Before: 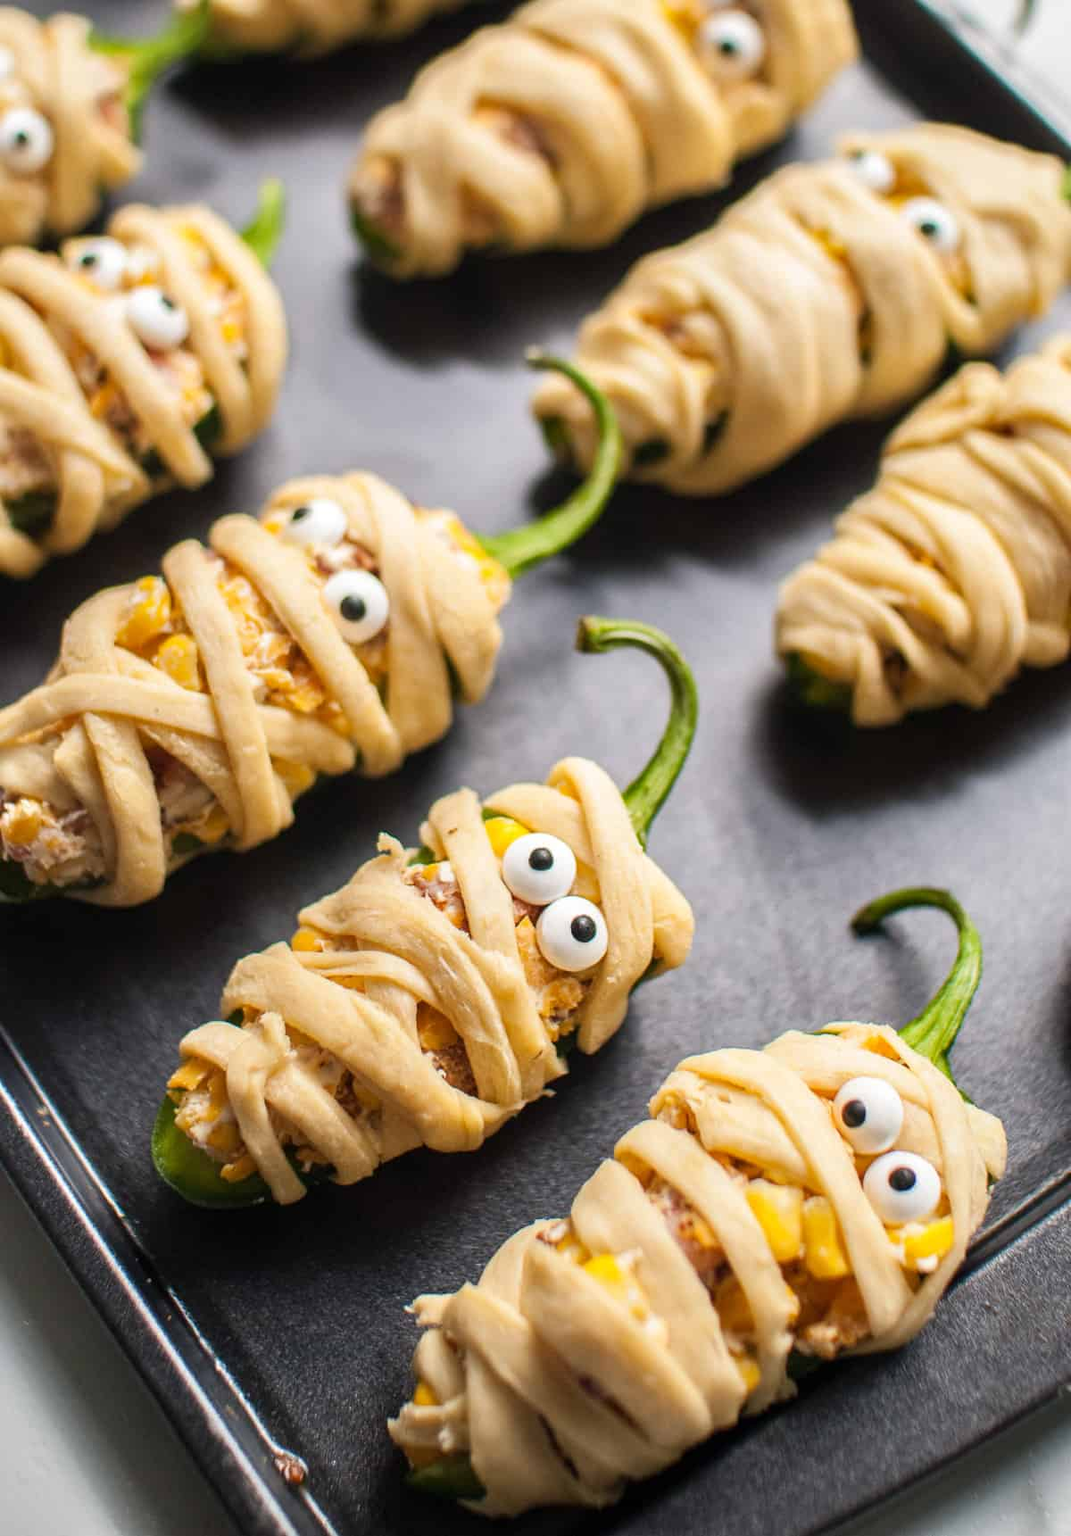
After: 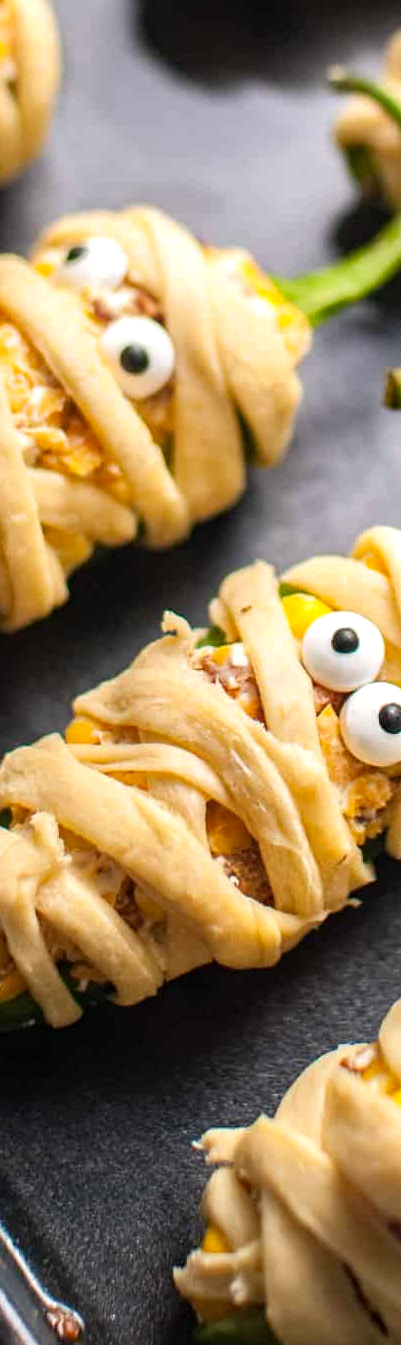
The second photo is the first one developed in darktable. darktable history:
haze removal: compatibility mode true, adaptive false
exposure: exposure 0.196 EV, compensate highlight preservation false
crop and rotate: left 21.767%, top 18.814%, right 44.797%, bottom 2.977%
